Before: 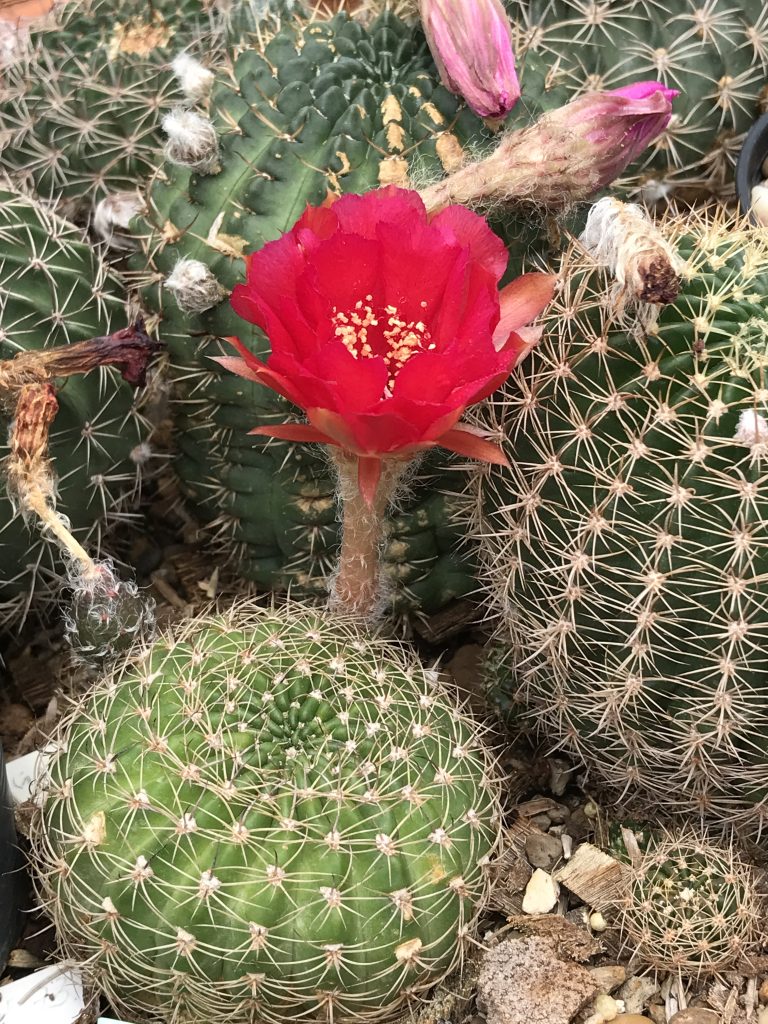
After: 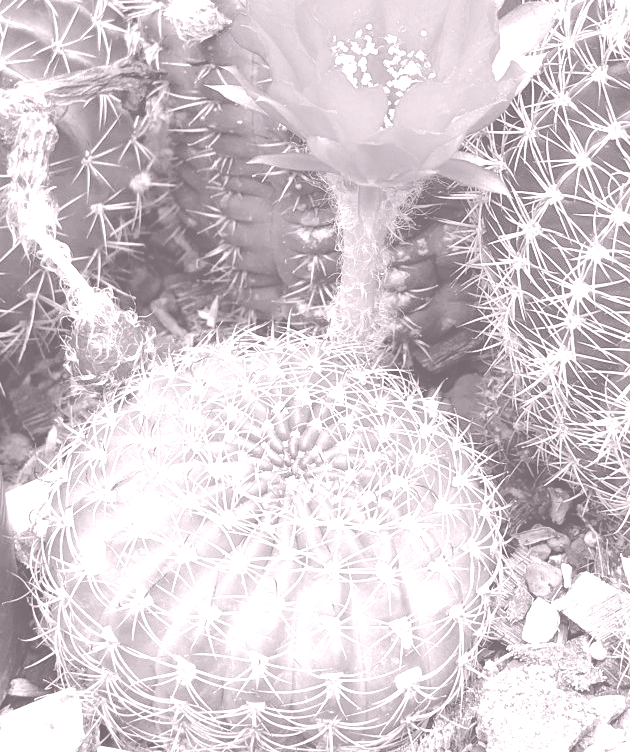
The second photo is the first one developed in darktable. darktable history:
white balance: red 0.984, blue 1.059
crop: top 26.531%, right 17.959%
exposure: black level correction 0.009, compensate highlight preservation false
colorize: hue 25.2°, saturation 83%, source mix 82%, lightness 79%, version 1
